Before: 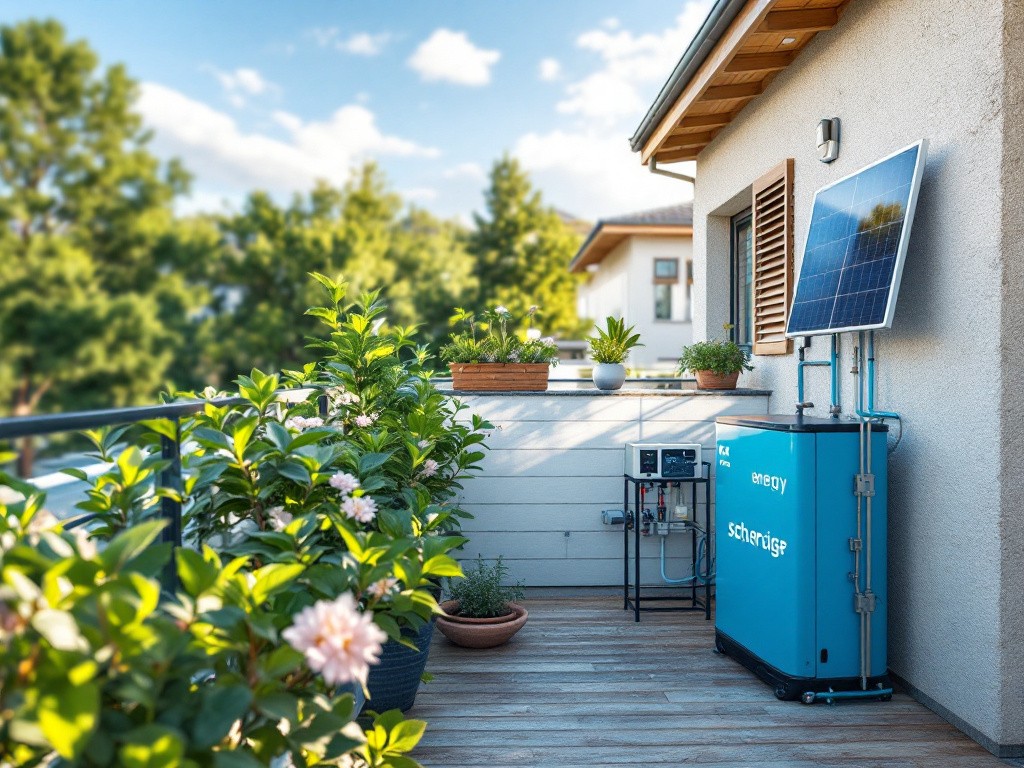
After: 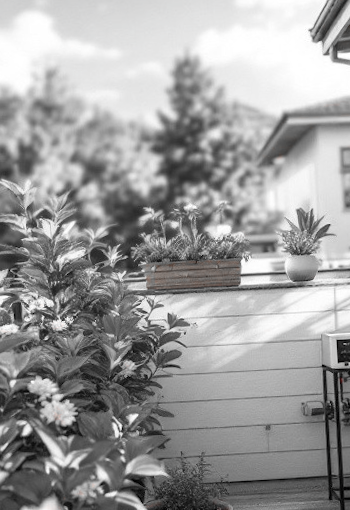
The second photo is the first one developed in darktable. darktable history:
rotate and perspective: rotation -3°, crop left 0.031, crop right 0.968, crop top 0.07, crop bottom 0.93
color zones: curves: ch1 [(0, 0.006) (0.094, 0.285) (0.171, 0.001) (0.429, 0.001) (0.571, 0.003) (0.714, 0.004) (0.857, 0.004) (1, 0.006)]
crop and rotate: left 29.476%, top 10.214%, right 35.32%, bottom 17.333%
